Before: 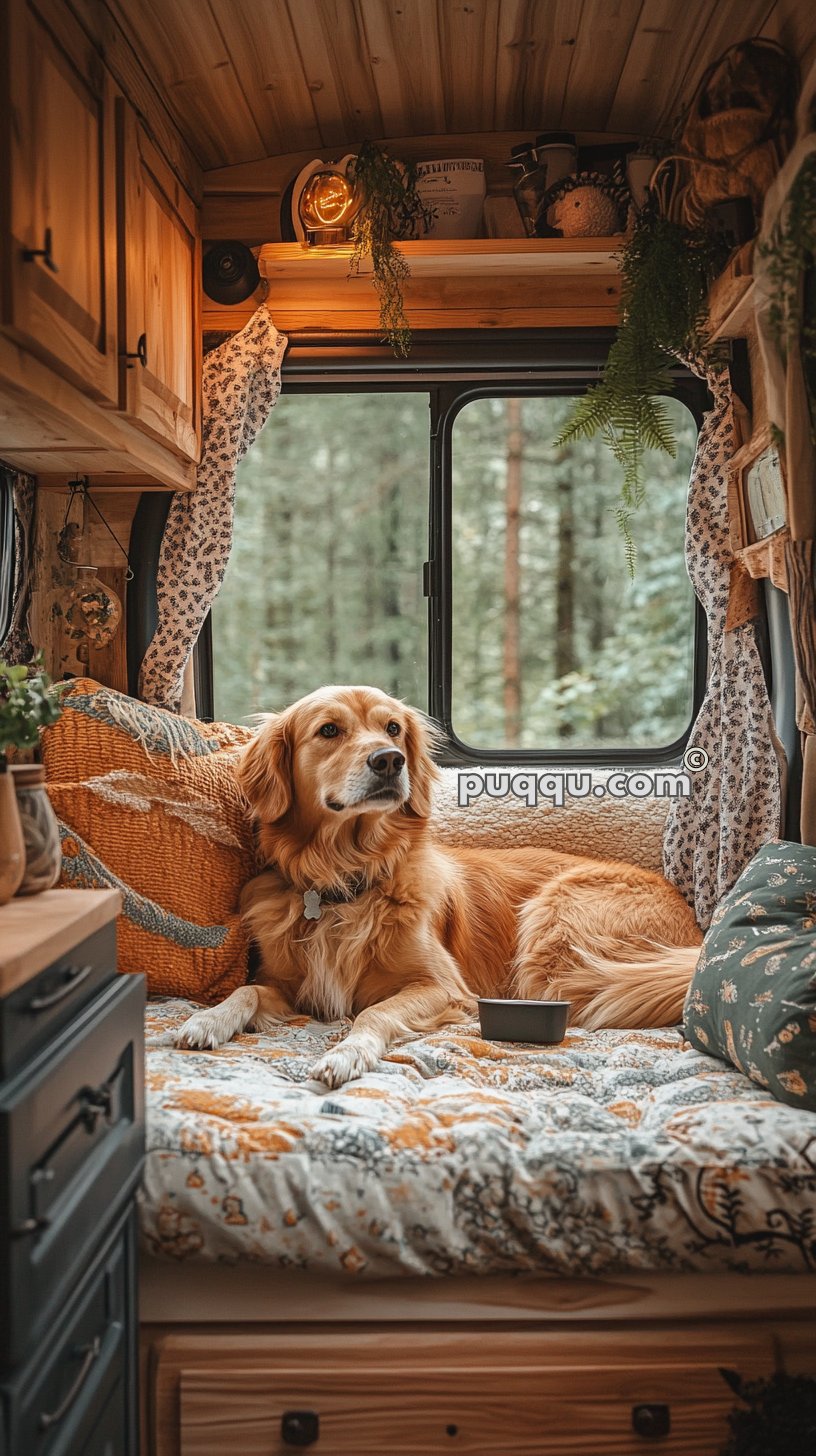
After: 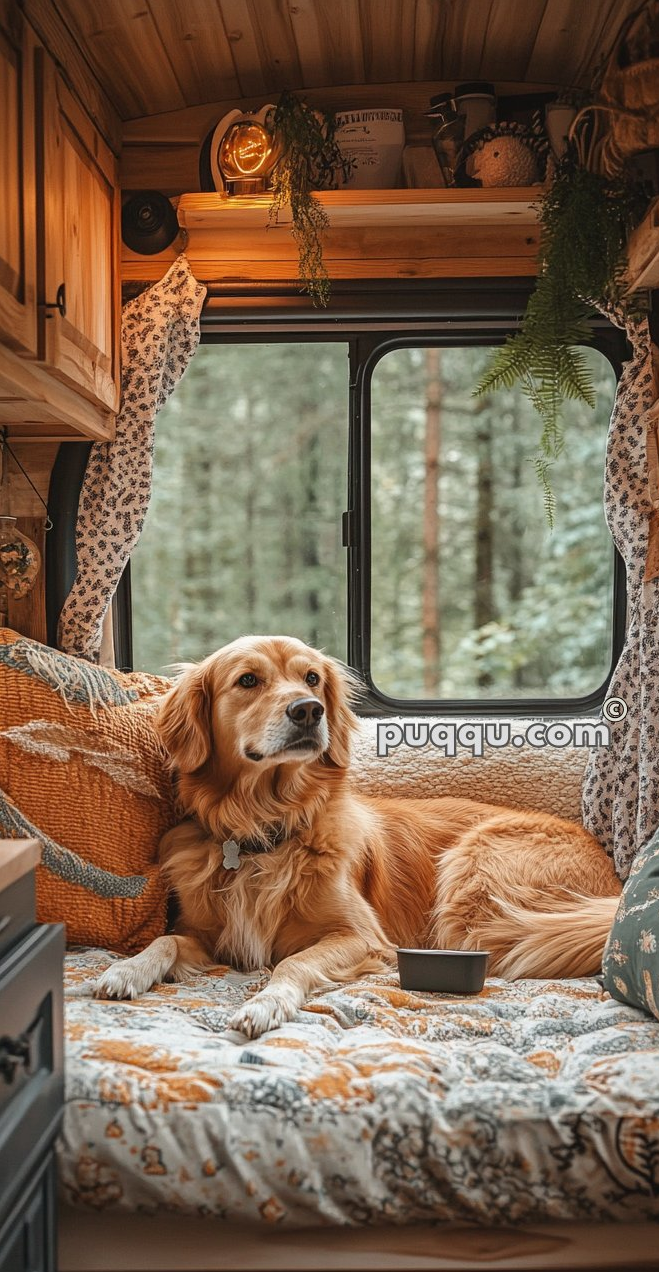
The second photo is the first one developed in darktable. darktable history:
crop: left 9.934%, top 3.465%, right 9.19%, bottom 9.142%
